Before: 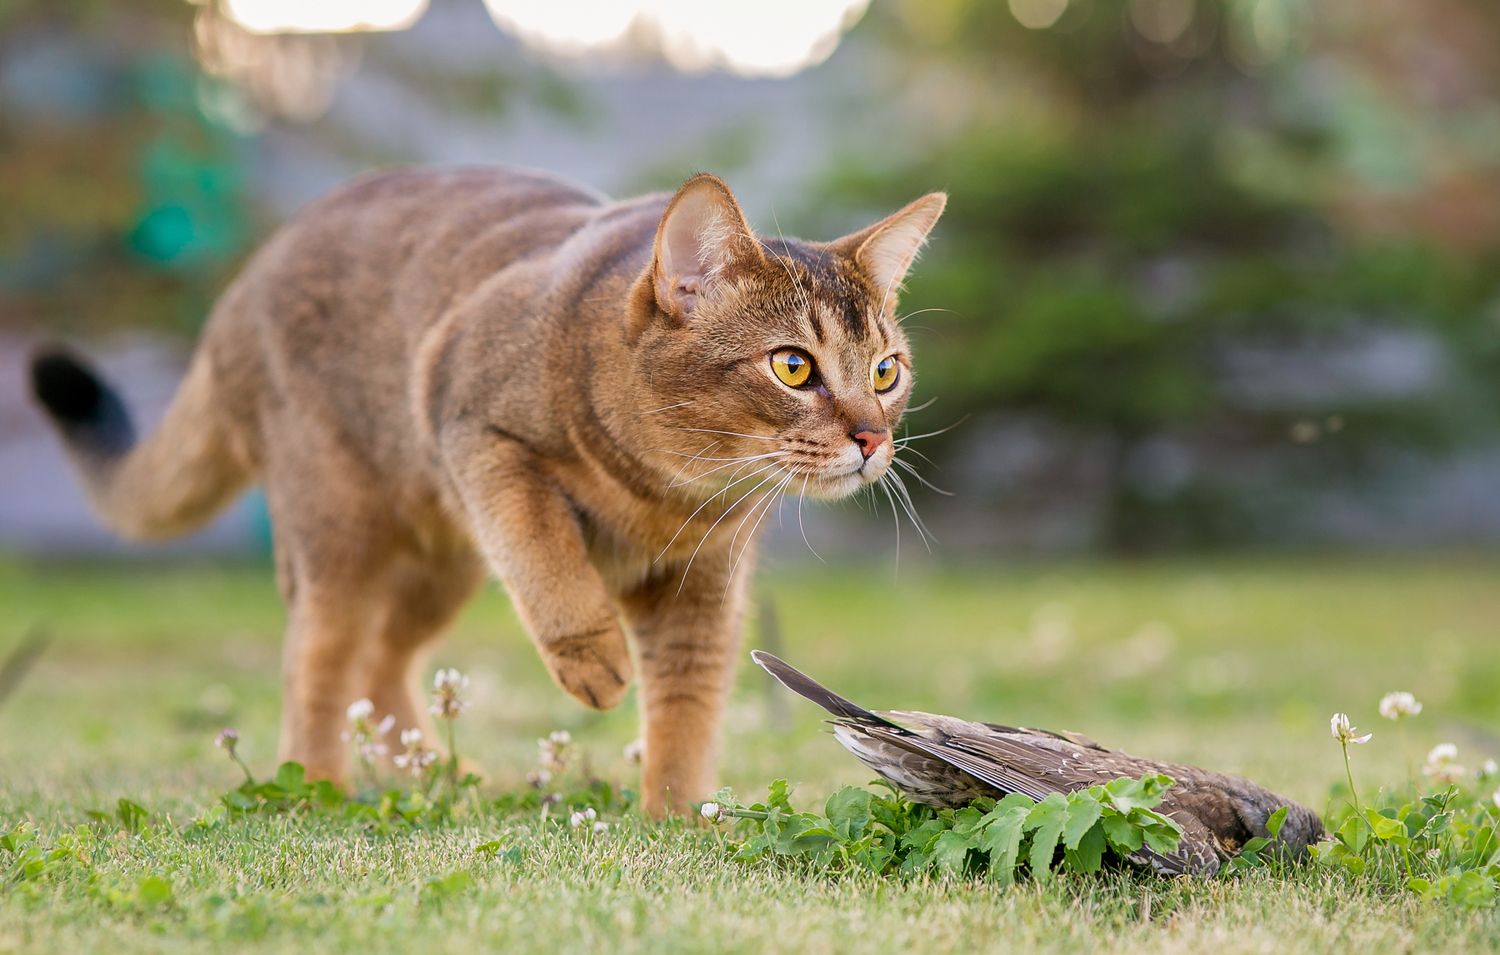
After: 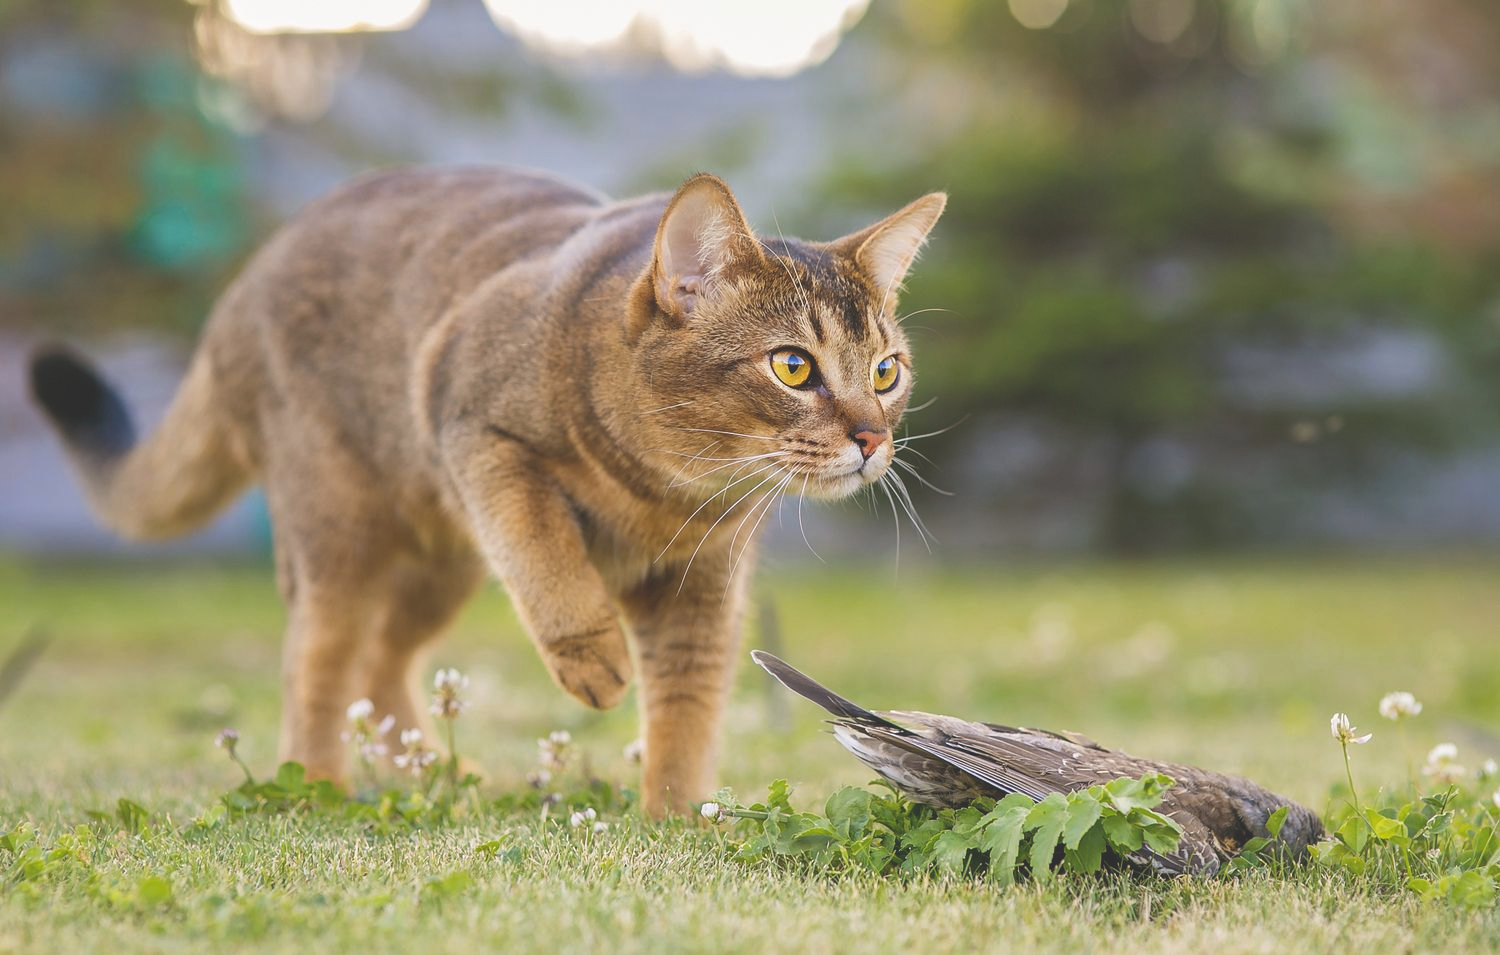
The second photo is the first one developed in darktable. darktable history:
exposure: black level correction -0.028, compensate highlight preservation false
color contrast: green-magenta contrast 0.8, blue-yellow contrast 1.1, unbound 0
